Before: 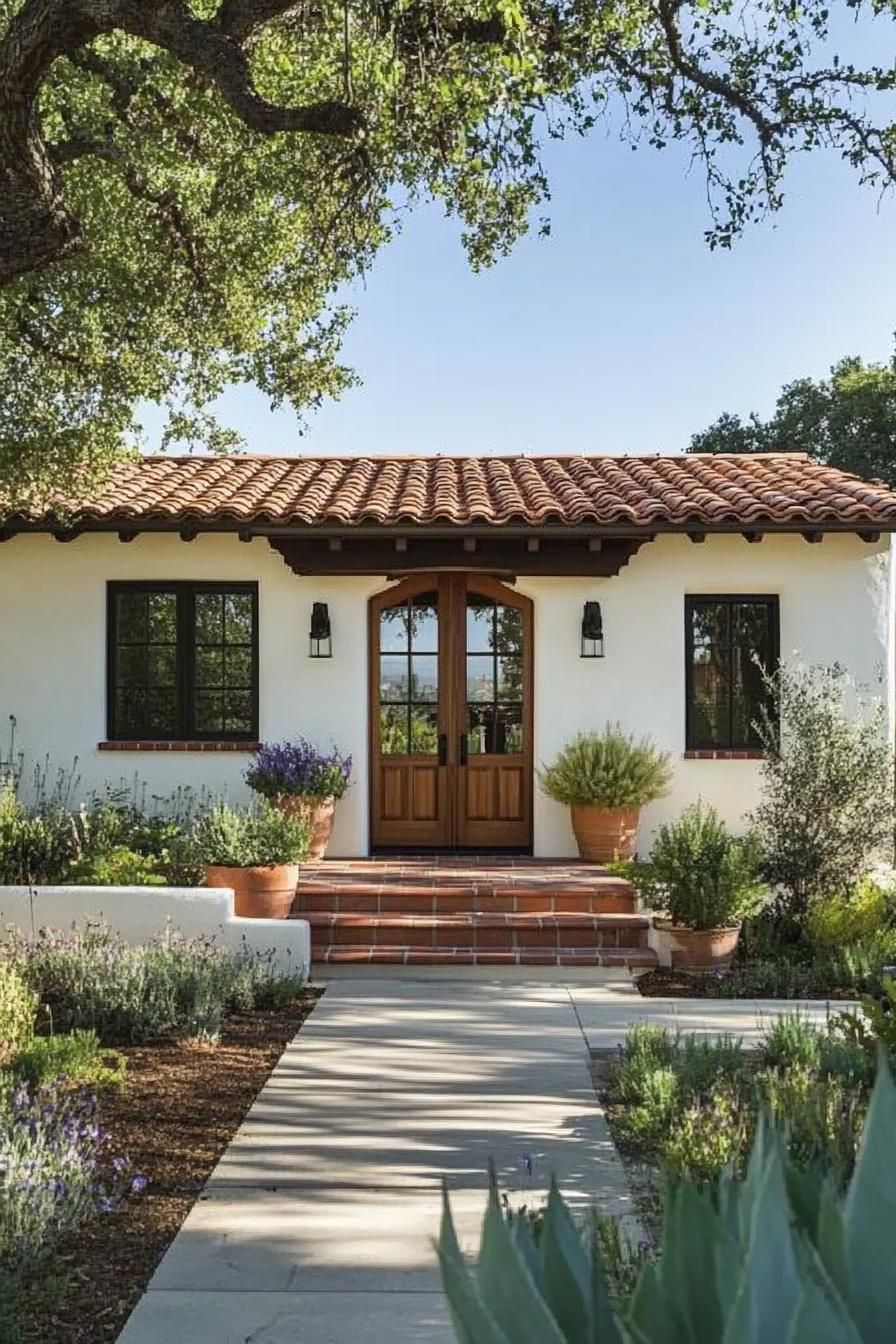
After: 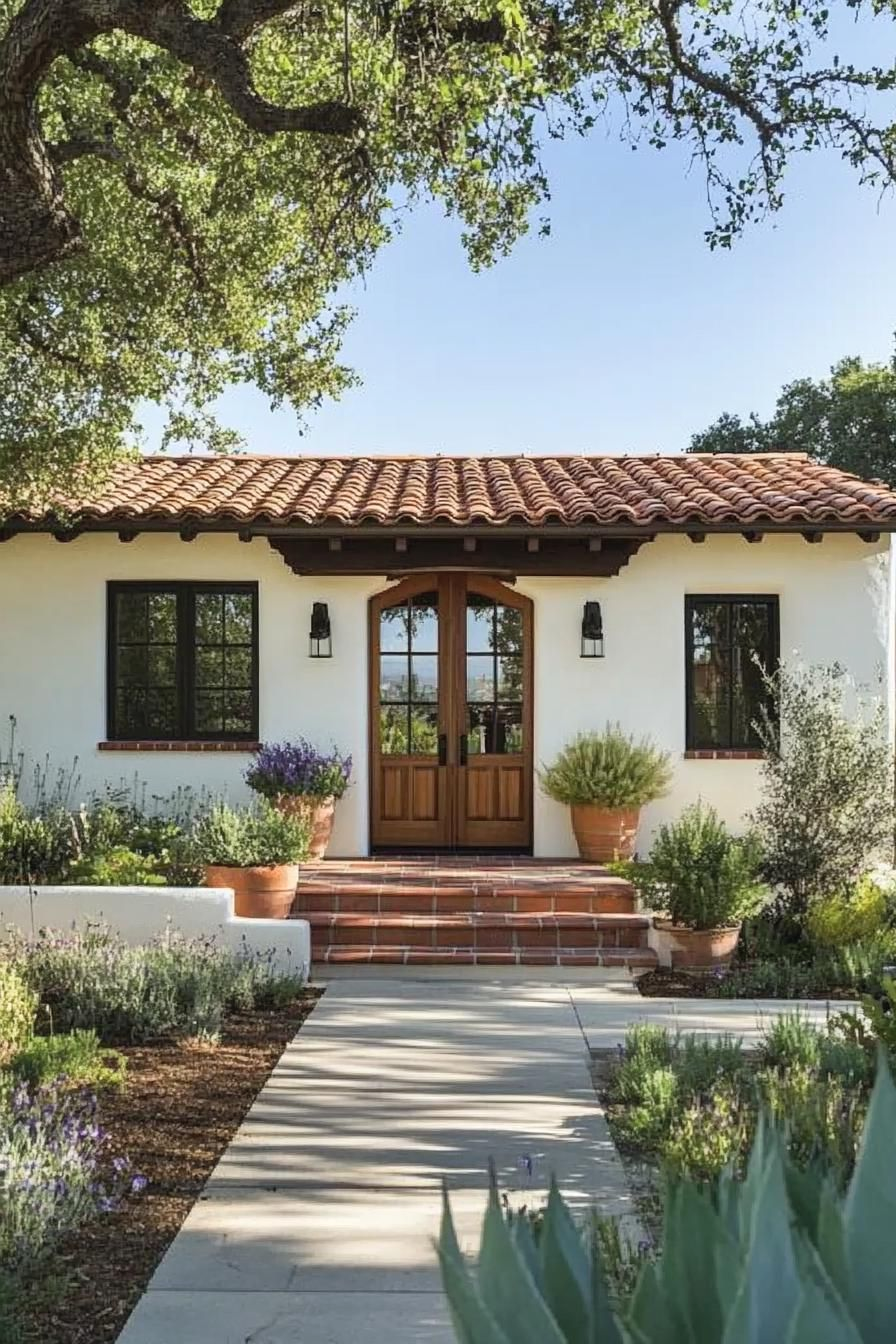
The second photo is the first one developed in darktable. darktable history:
contrast brightness saturation: contrast 0.055, brightness 0.057, saturation 0.014
